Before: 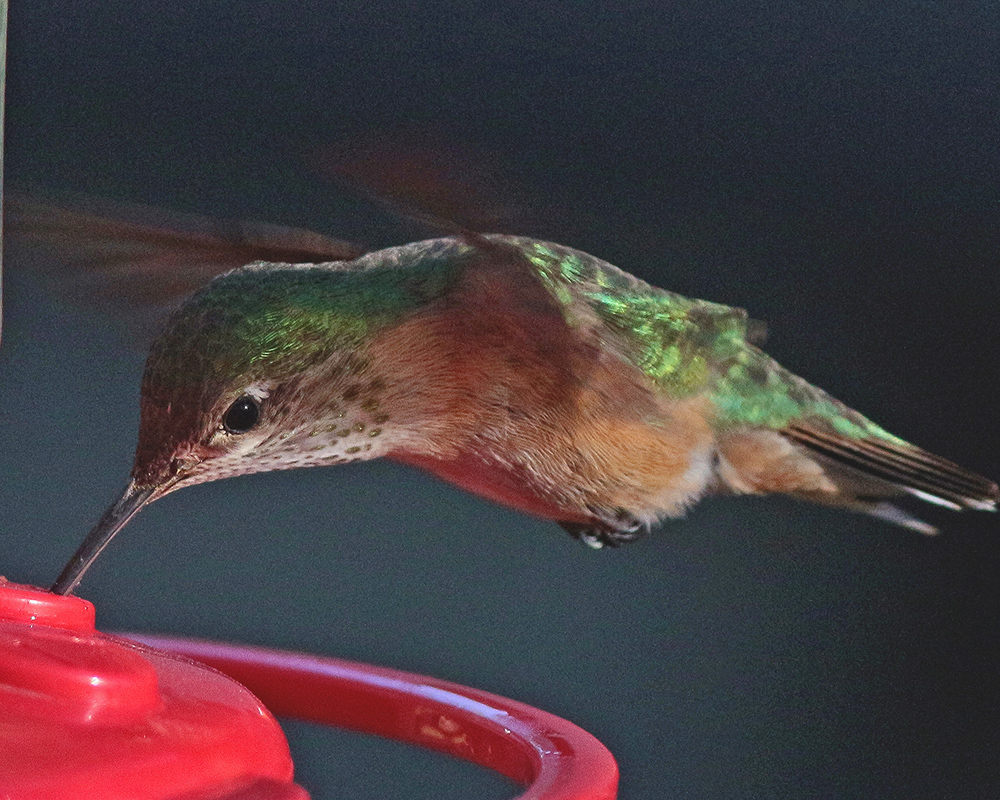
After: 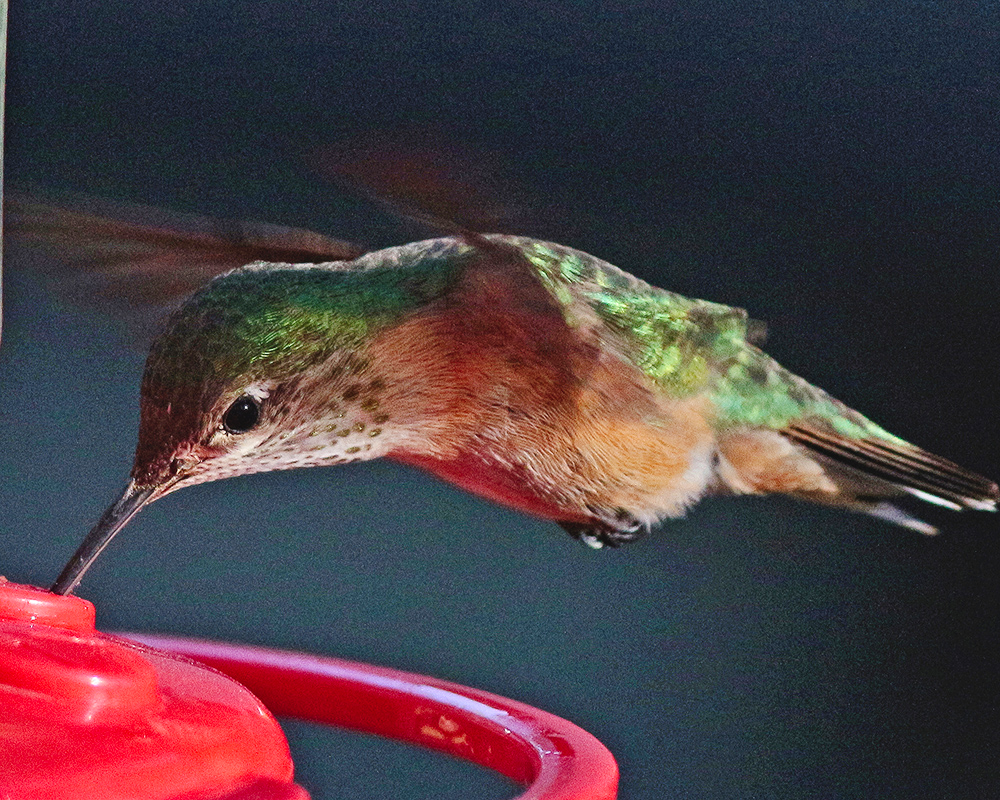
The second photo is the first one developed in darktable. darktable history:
tone curve: curves: ch0 [(0, 0.023) (0.087, 0.065) (0.184, 0.168) (0.45, 0.54) (0.57, 0.683) (0.722, 0.825) (0.877, 0.948) (1, 1)]; ch1 [(0, 0) (0.388, 0.369) (0.44, 0.44) (0.489, 0.481) (0.534, 0.551) (0.657, 0.659) (1, 1)]; ch2 [(0, 0) (0.353, 0.317) (0.408, 0.427) (0.472, 0.46) (0.5, 0.496) (0.537, 0.539) (0.576, 0.592) (0.625, 0.631) (1, 1)], preserve colors none
shadows and highlights: shadows 20.81, highlights -81.24, soften with gaussian
